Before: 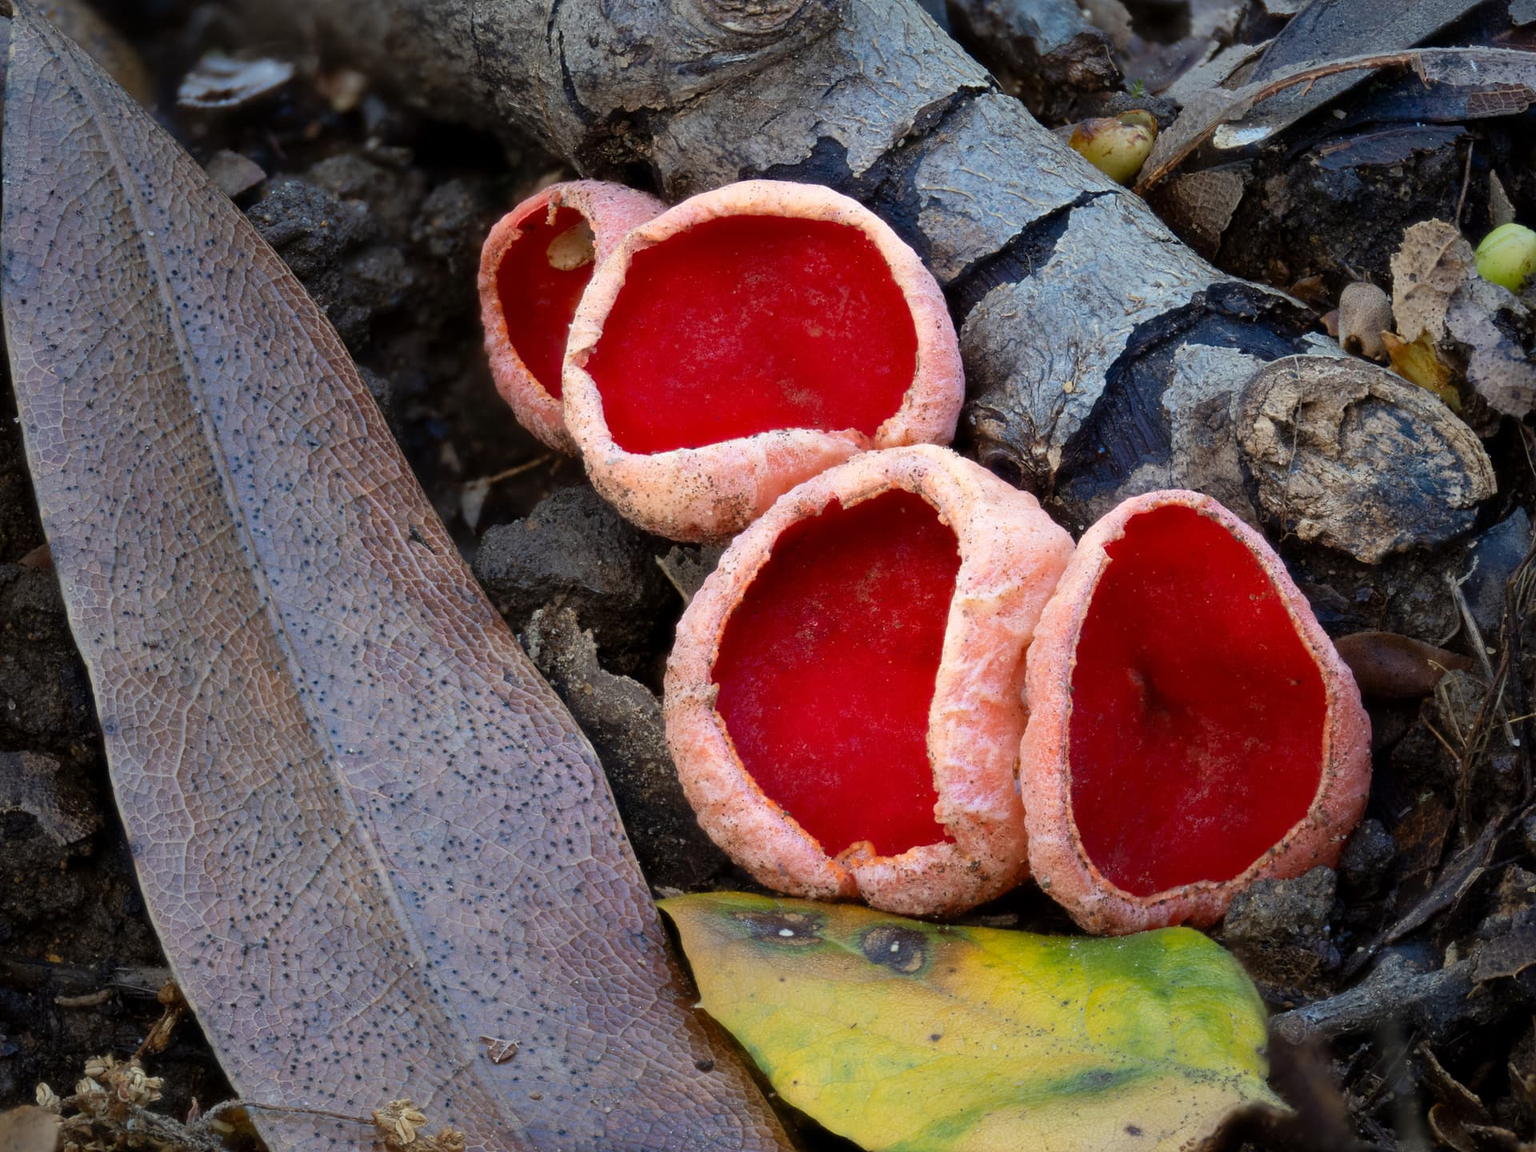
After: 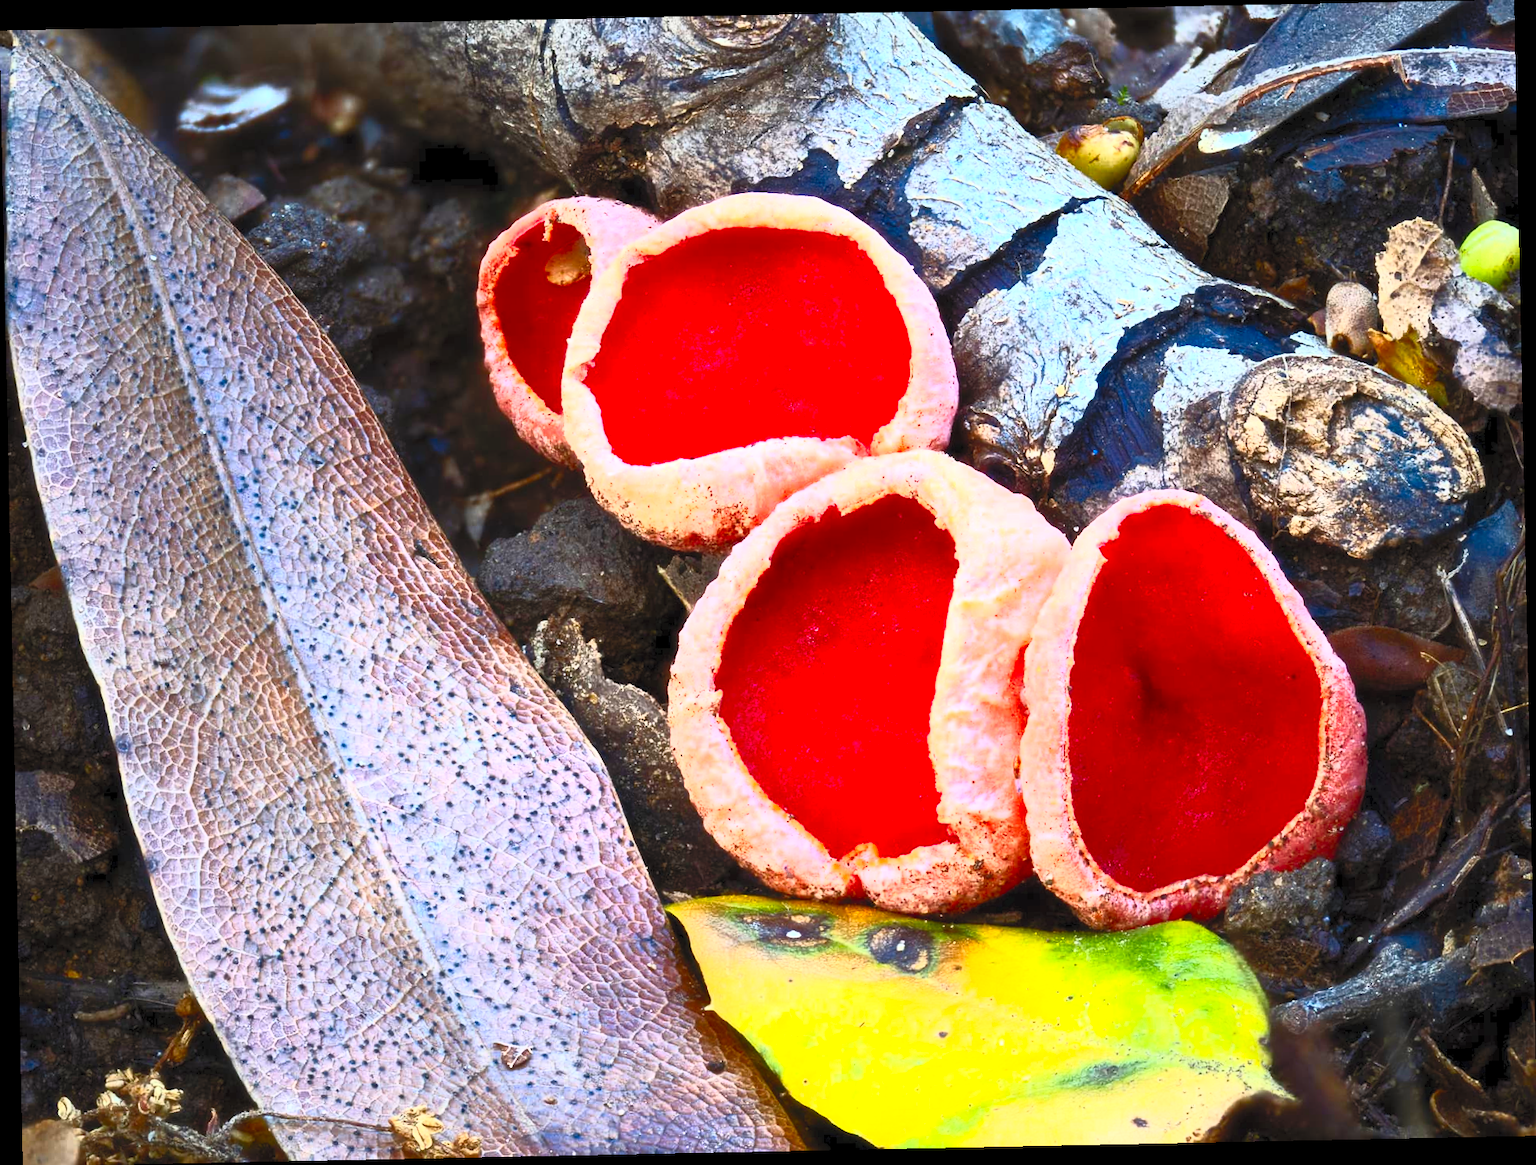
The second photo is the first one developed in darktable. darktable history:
rotate and perspective: rotation -1.17°, automatic cropping off
contrast brightness saturation: contrast 1, brightness 1, saturation 1
